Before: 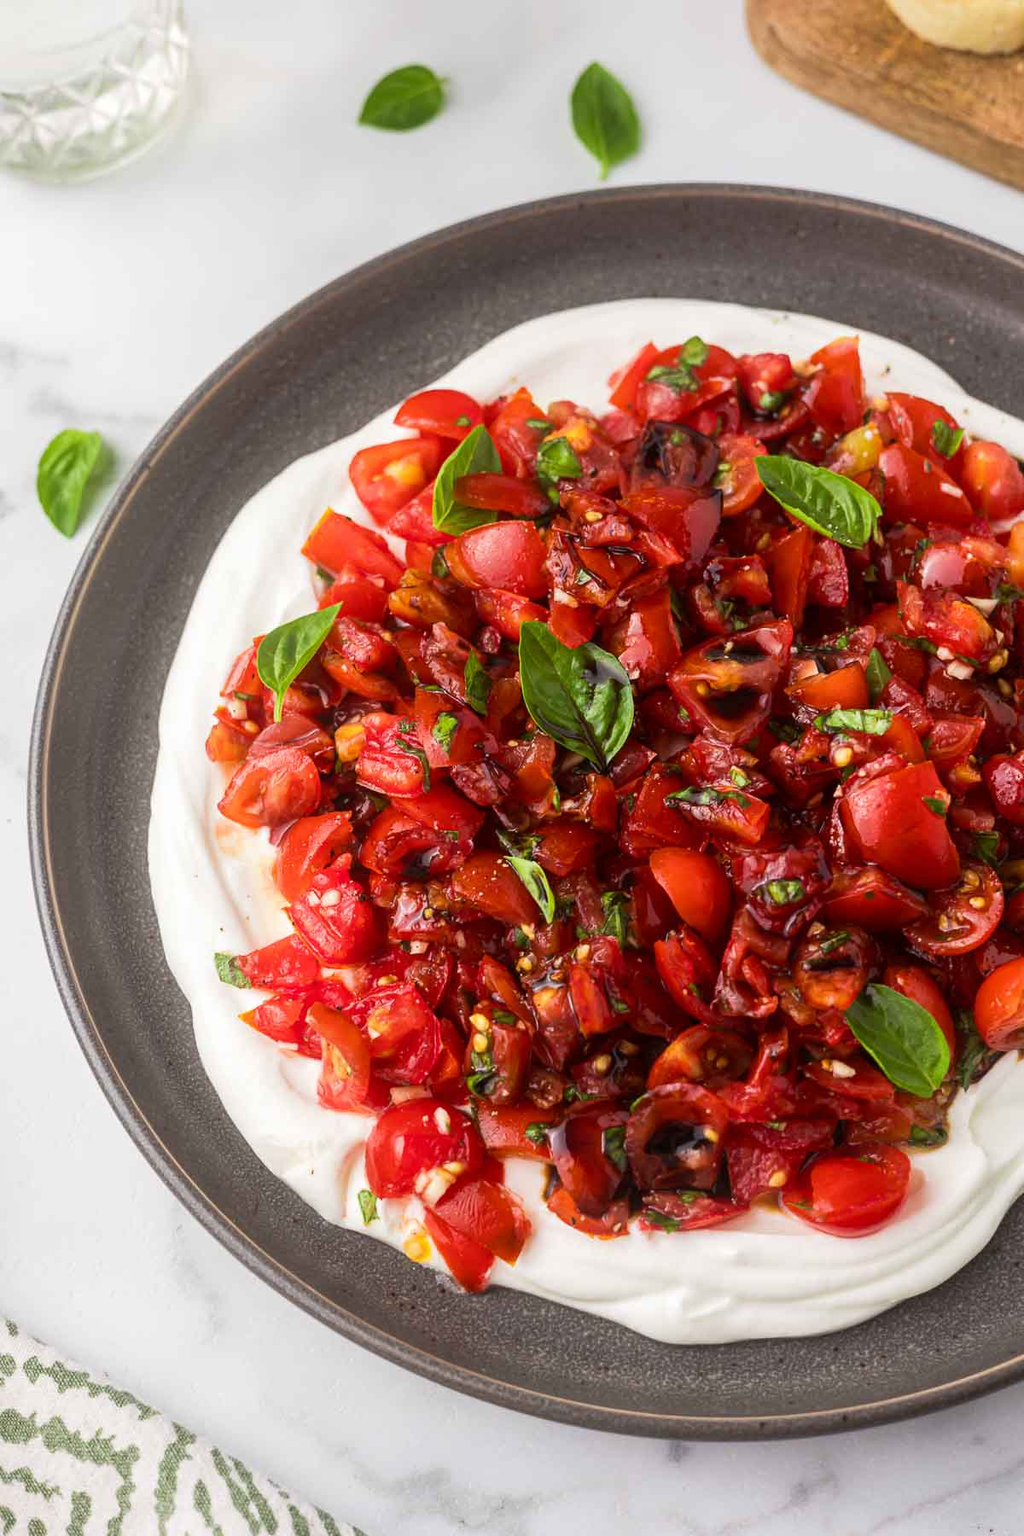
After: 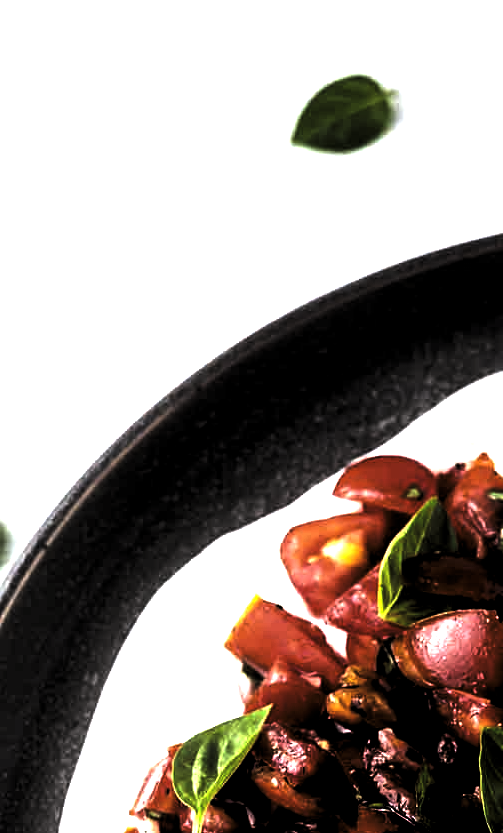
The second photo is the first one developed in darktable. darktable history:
exposure: black level correction 0, exposure 1.1 EV, compensate highlight preservation false
levels: mode automatic, black 8.58%, gray 59.42%, levels [0, 0.445, 1]
crop and rotate: left 10.817%, top 0.062%, right 47.194%, bottom 53.626%
white balance: red 0.984, blue 1.059
